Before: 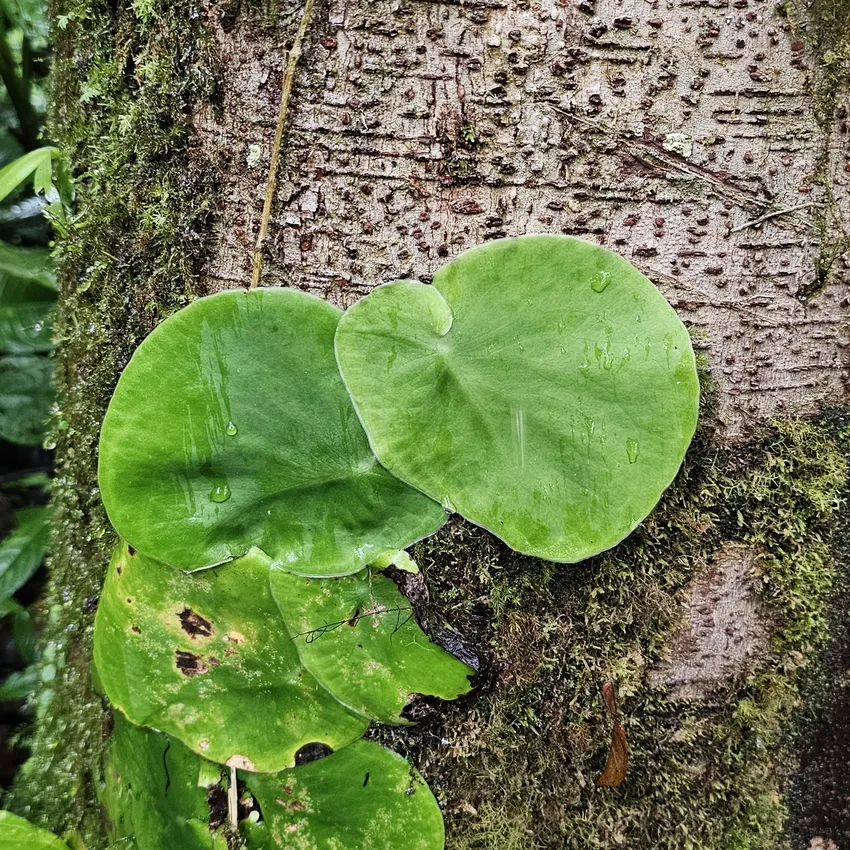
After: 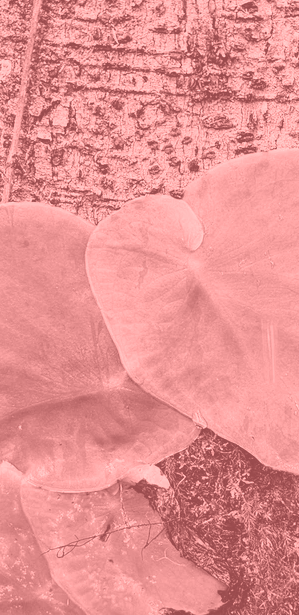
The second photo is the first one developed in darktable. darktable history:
color calibration: illuminant as shot in camera, x 0.37, y 0.382, temperature 4313.32 K
crop and rotate: left 29.476%, top 10.214%, right 35.32%, bottom 17.333%
colorize: saturation 51%, source mix 50.67%, lightness 50.67%
